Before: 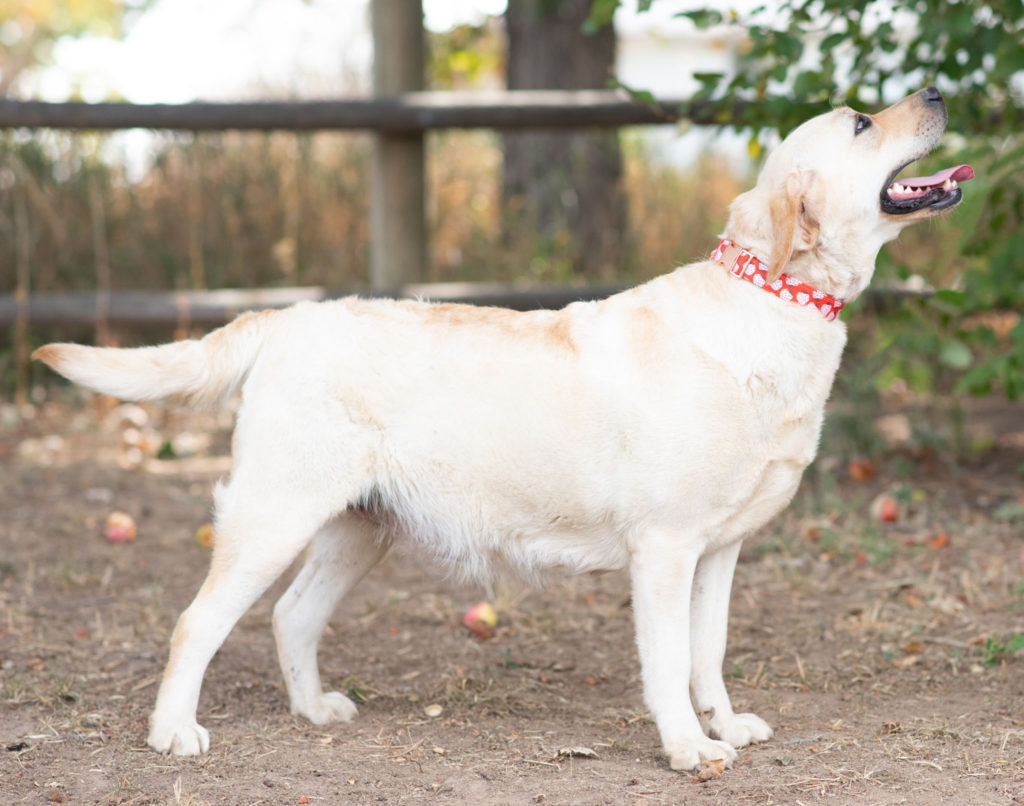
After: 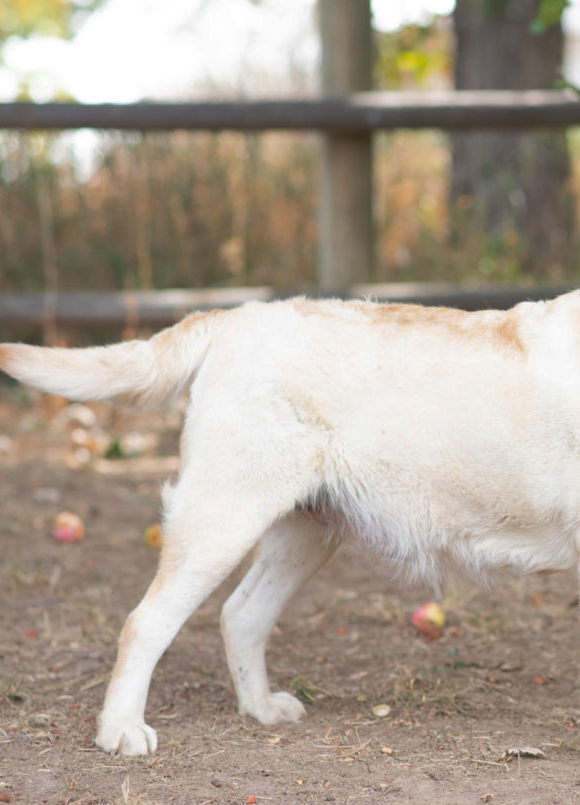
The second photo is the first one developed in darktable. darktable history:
crop: left 5.087%, right 38.186%
shadows and highlights: on, module defaults
